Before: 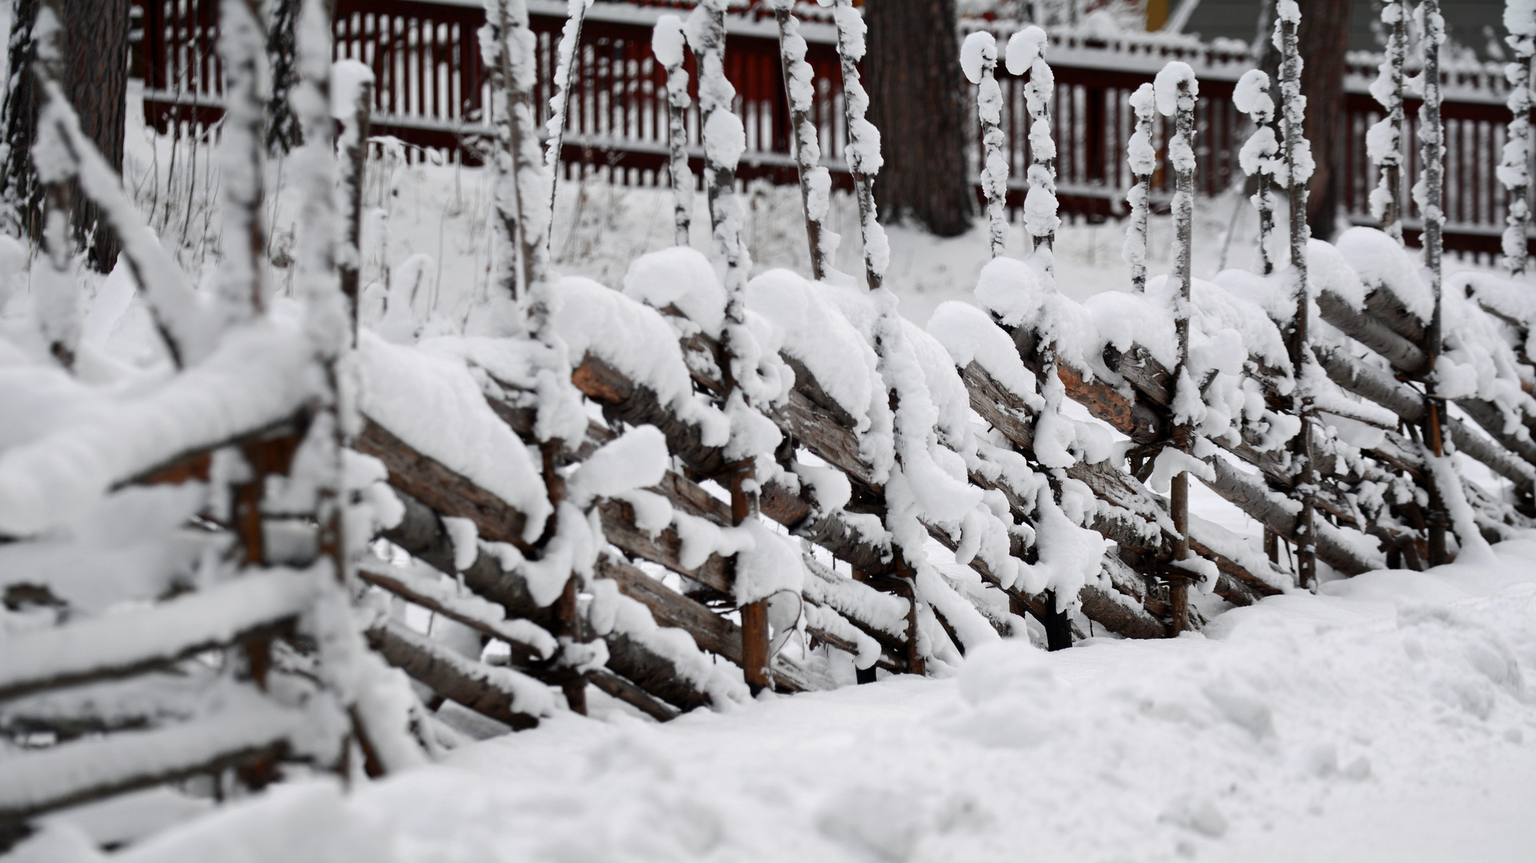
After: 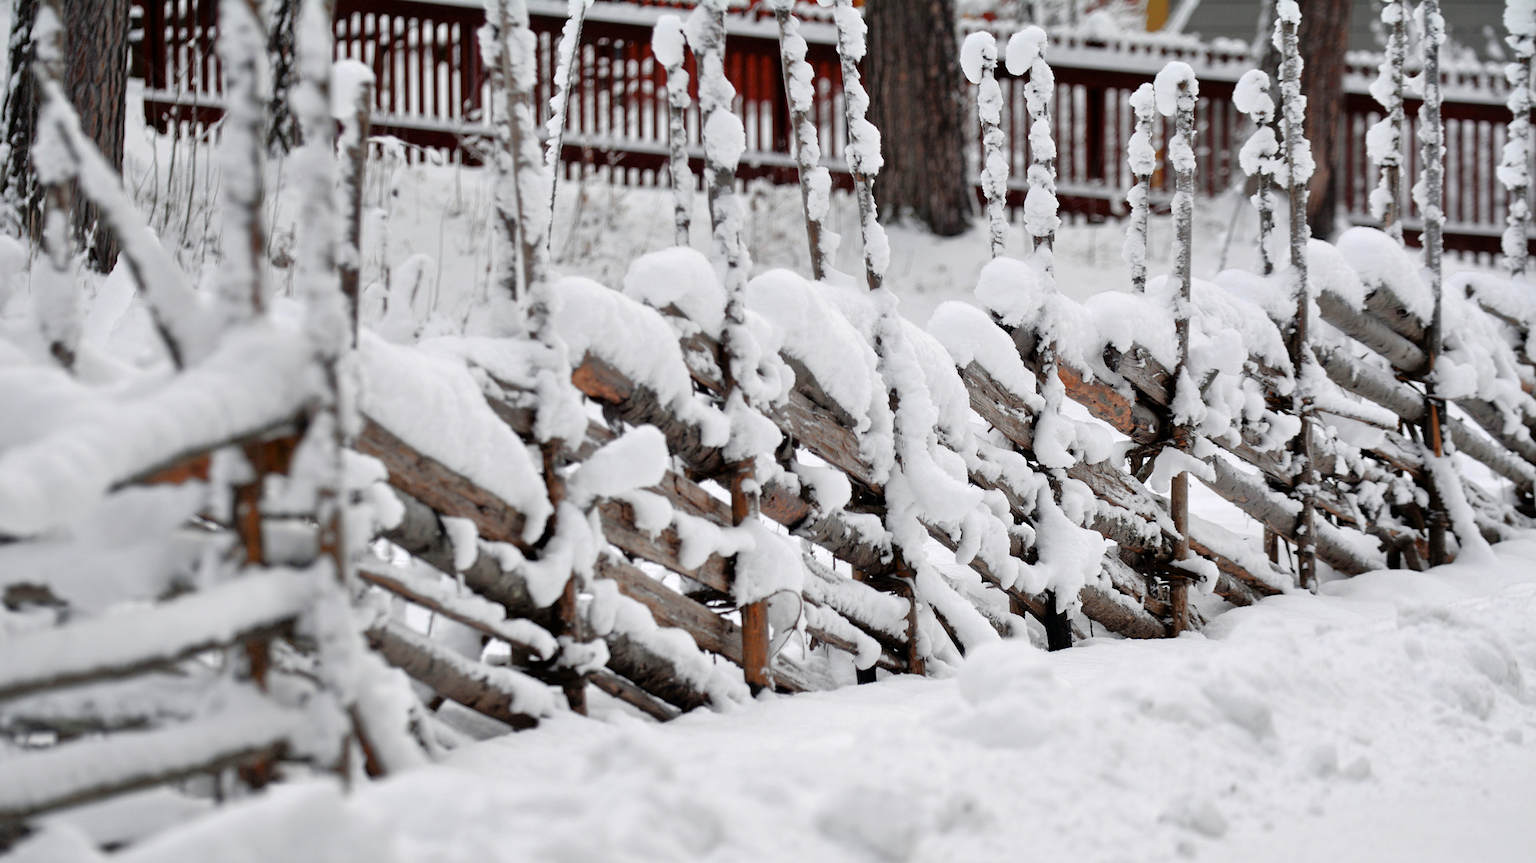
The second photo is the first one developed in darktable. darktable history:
contrast equalizer: y [[0.5 ×6], [0.5 ×6], [0.5, 0.5, 0.501, 0.545, 0.707, 0.863], [0 ×6], [0 ×6]]
tone equalizer: -7 EV 0.15 EV, -6 EV 0.6 EV, -5 EV 1.15 EV, -4 EV 1.33 EV, -3 EV 1.15 EV, -2 EV 0.6 EV, -1 EV 0.15 EV, mask exposure compensation -0.5 EV
